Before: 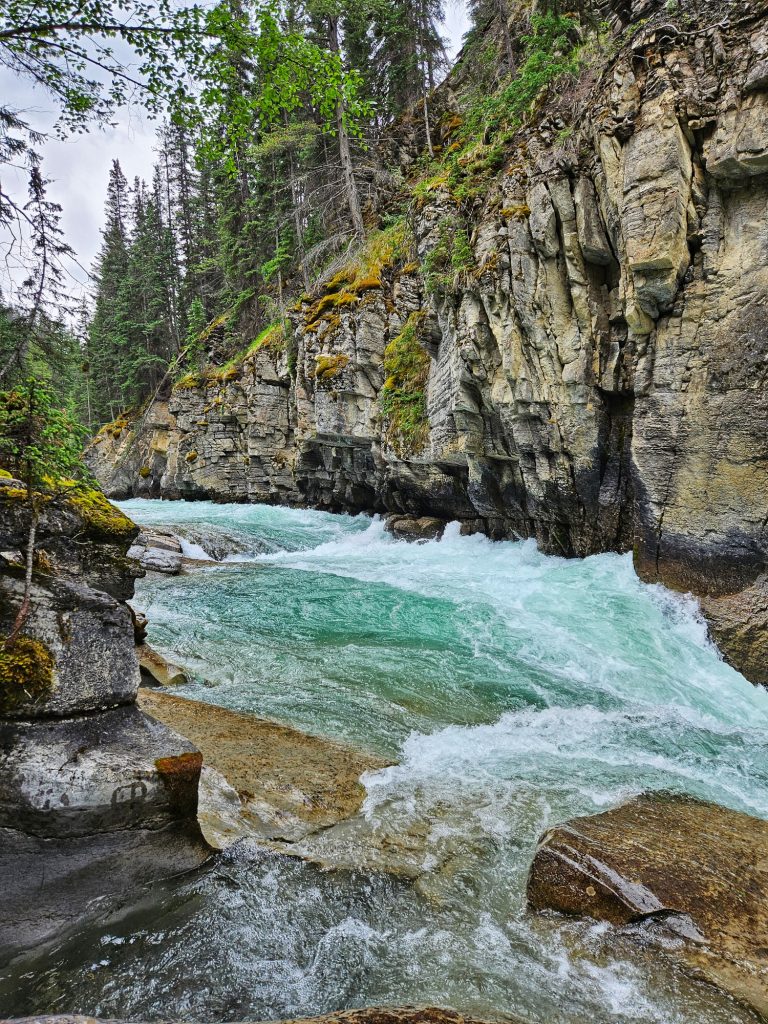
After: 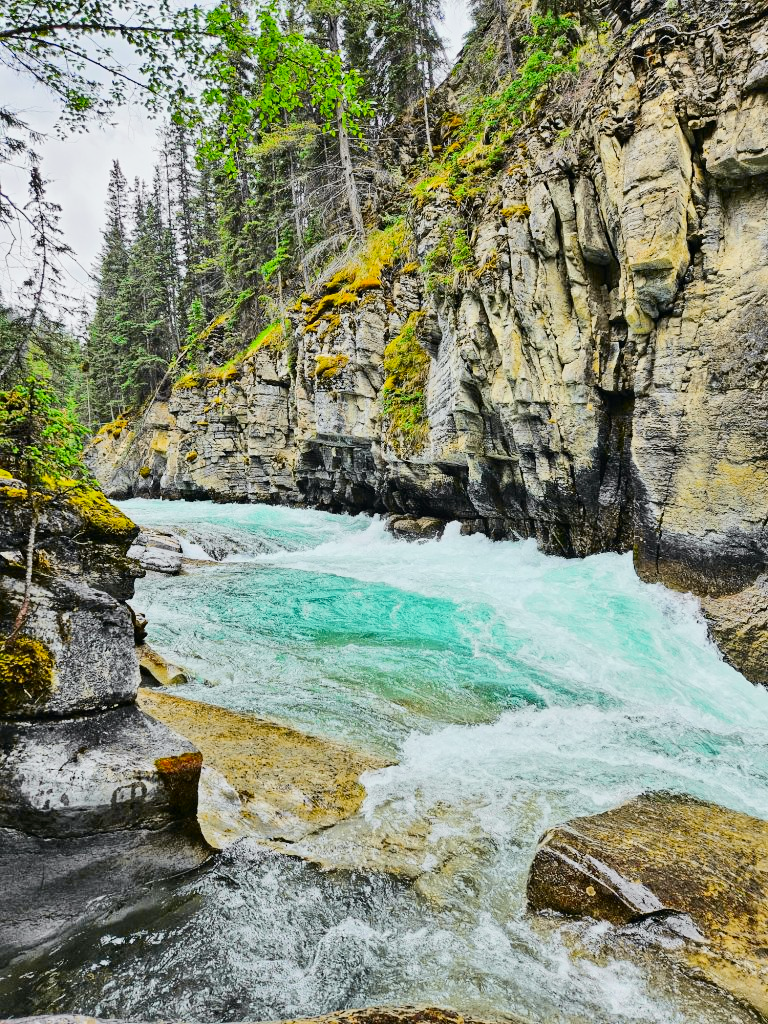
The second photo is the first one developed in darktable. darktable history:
base curve: curves: ch0 [(0, 0) (0.262, 0.32) (0.722, 0.705) (1, 1)]
tone curve: curves: ch0 [(0, 0) (0.11, 0.081) (0.256, 0.259) (0.398, 0.475) (0.498, 0.611) (0.65, 0.757) (0.835, 0.883) (1, 0.961)]; ch1 [(0, 0) (0.346, 0.307) (0.408, 0.369) (0.453, 0.457) (0.482, 0.479) (0.502, 0.498) (0.521, 0.51) (0.553, 0.554) (0.618, 0.65) (0.693, 0.727) (1, 1)]; ch2 [(0, 0) (0.366, 0.337) (0.434, 0.46) (0.485, 0.494) (0.5, 0.494) (0.511, 0.508) (0.537, 0.55) (0.579, 0.599) (0.621, 0.693) (1, 1)], color space Lab, independent channels, preserve colors none
